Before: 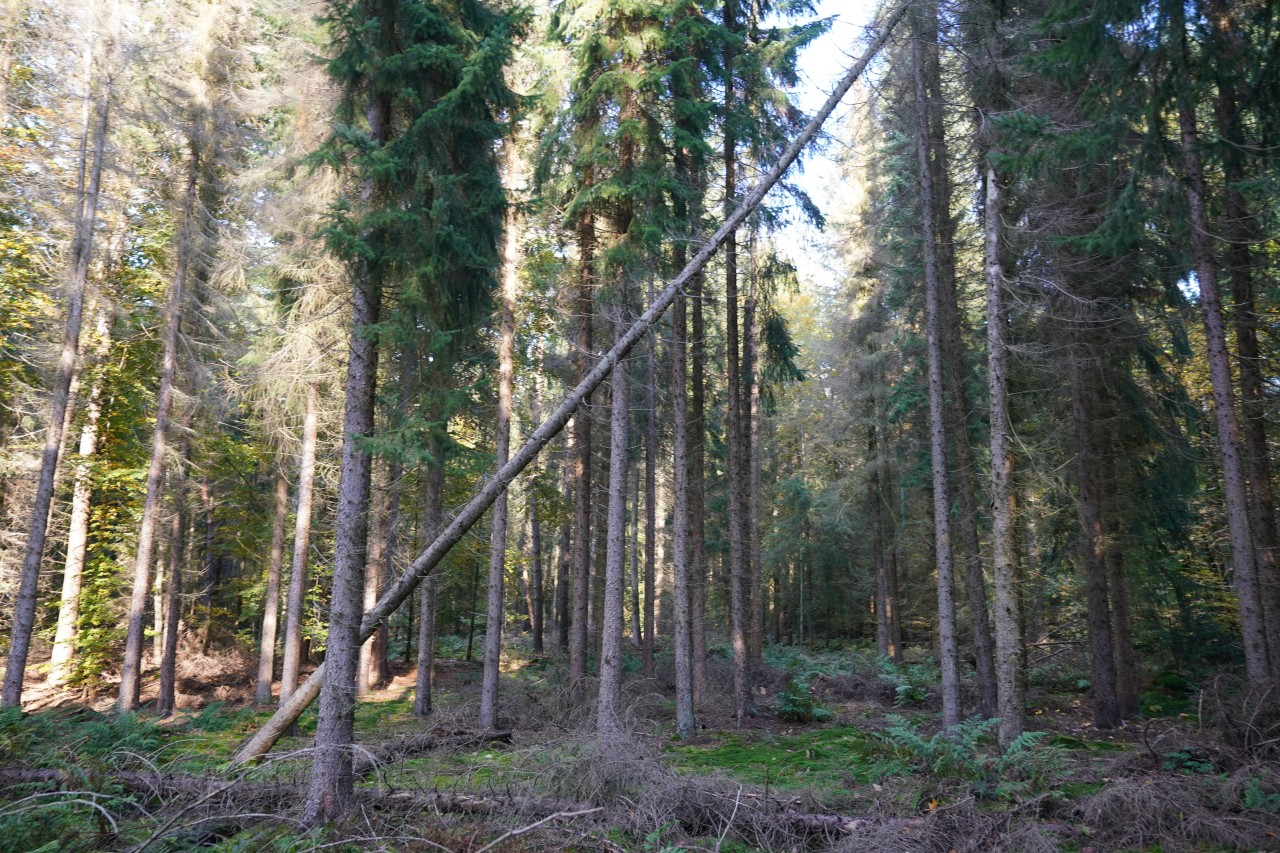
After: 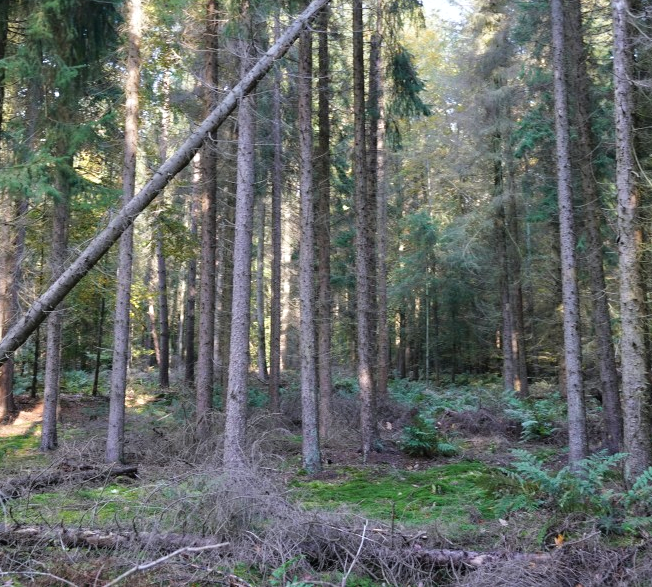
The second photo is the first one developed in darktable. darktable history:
crop and rotate: left 29.237%, top 31.152%, right 19.807%
white balance: red 0.988, blue 1.017
color zones: curves: ch0 [(0, 0.5) (0.143, 0.52) (0.286, 0.5) (0.429, 0.5) (0.571, 0.5) (0.714, 0.5) (0.857, 0.5) (1, 0.5)]; ch1 [(0, 0.489) (0.155, 0.45) (0.286, 0.466) (0.429, 0.5) (0.571, 0.5) (0.714, 0.5) (0.857, 0.5) (1, 0.489)]
tone equalizer: -8 EV 0.001 EV, -7 EV -0.004 EV, -6 EV 0.009 EV, -5 EV 0.032 EV, -4 EV 0.276 EV, -3 EV 0.644 EV, -2 EV 0.584 EV, -1 EV 0.187 EV, +0 EV 0.024 EV
